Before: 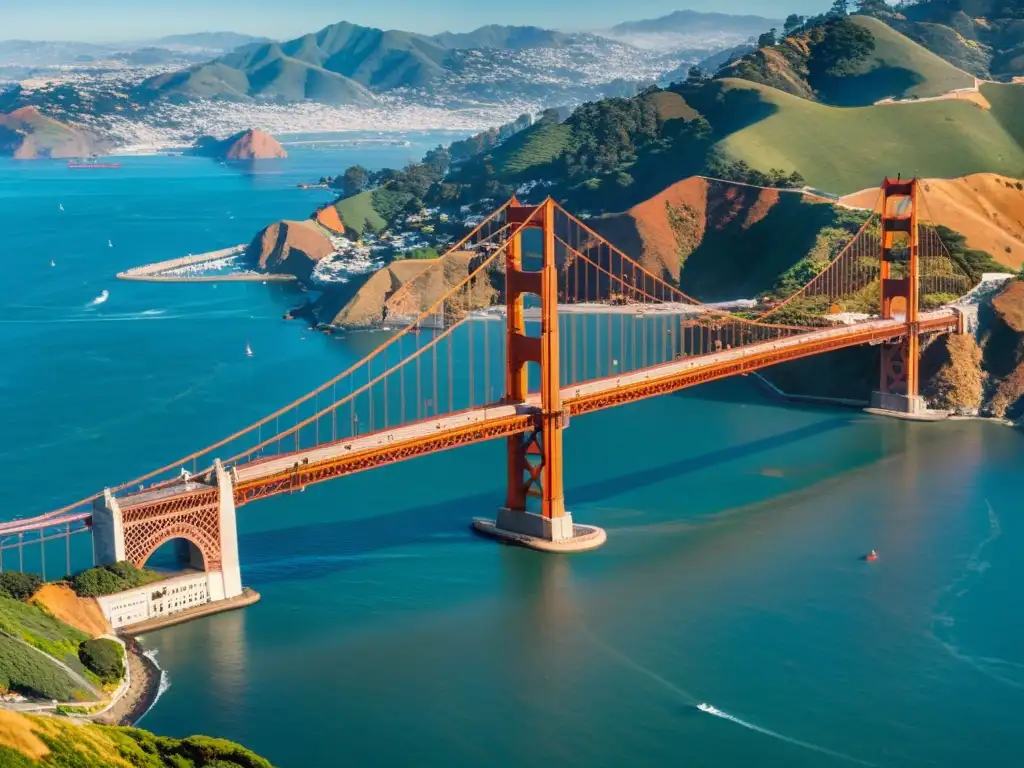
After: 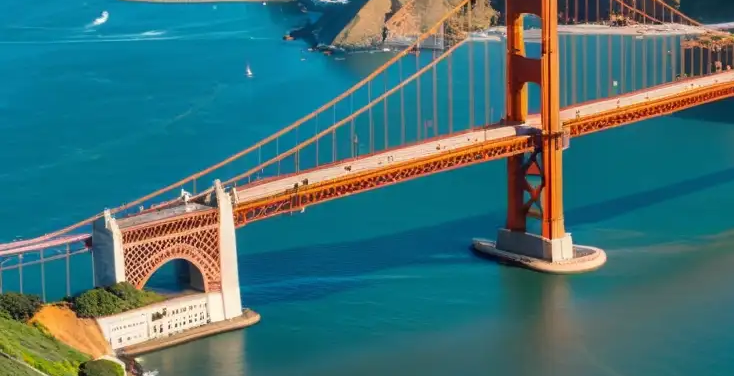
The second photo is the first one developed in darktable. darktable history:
crop: top 36.364%, right 28.232%, bottom 14.552%
